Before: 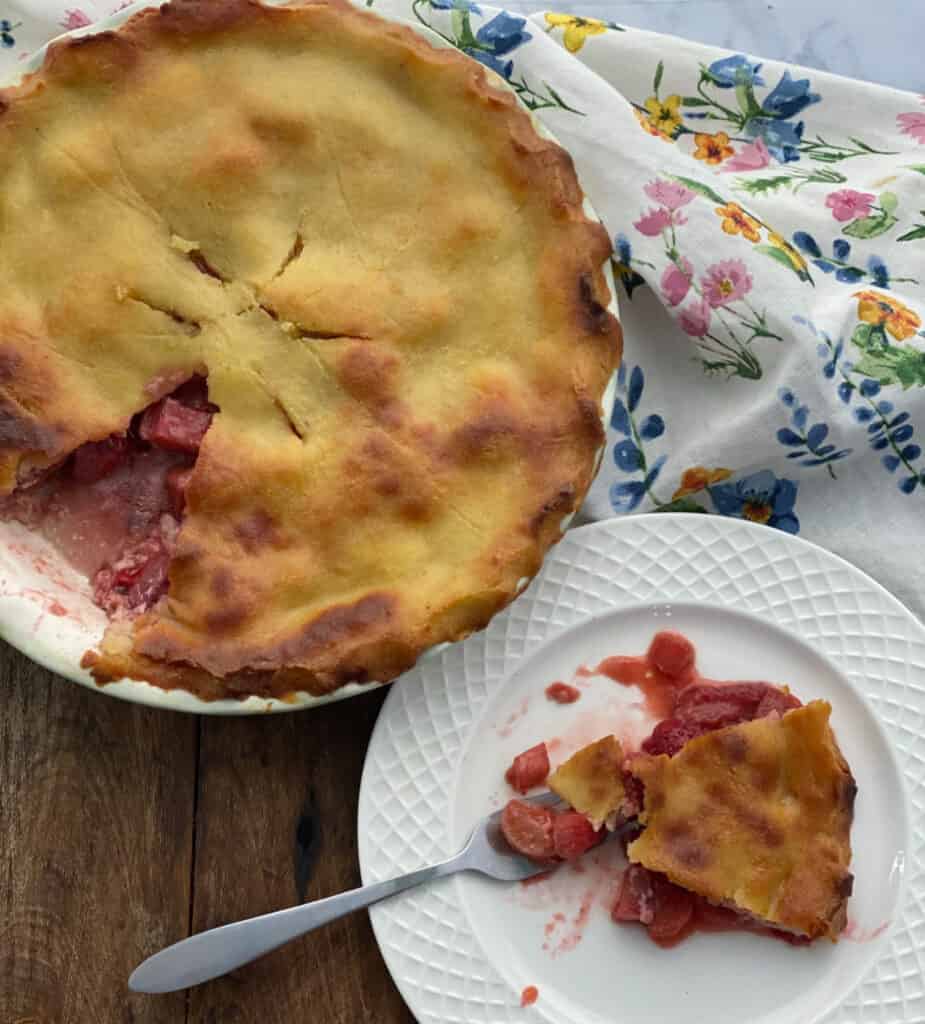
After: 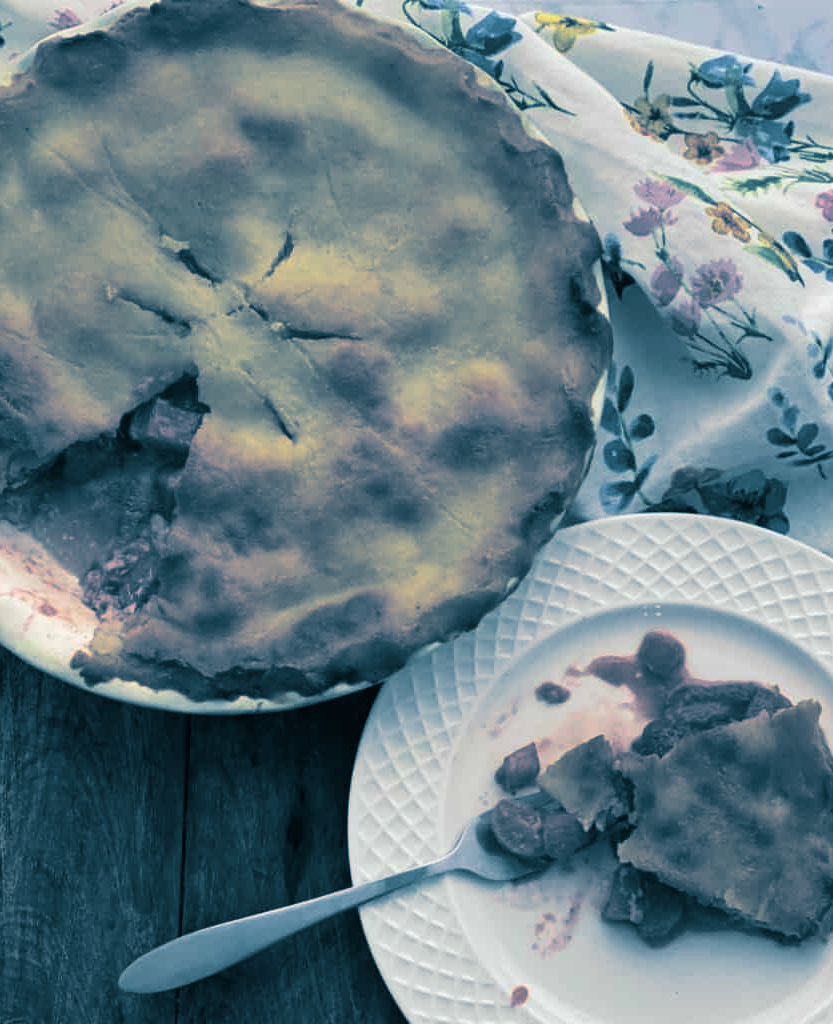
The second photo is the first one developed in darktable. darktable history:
crop and rotate: left 1.088%, right 8.807%
split-toning: shadows › hue 212.4°, balance -70
contrast brightness saturation: contrast -0.02, brightness -0.01, saturation 0.03
